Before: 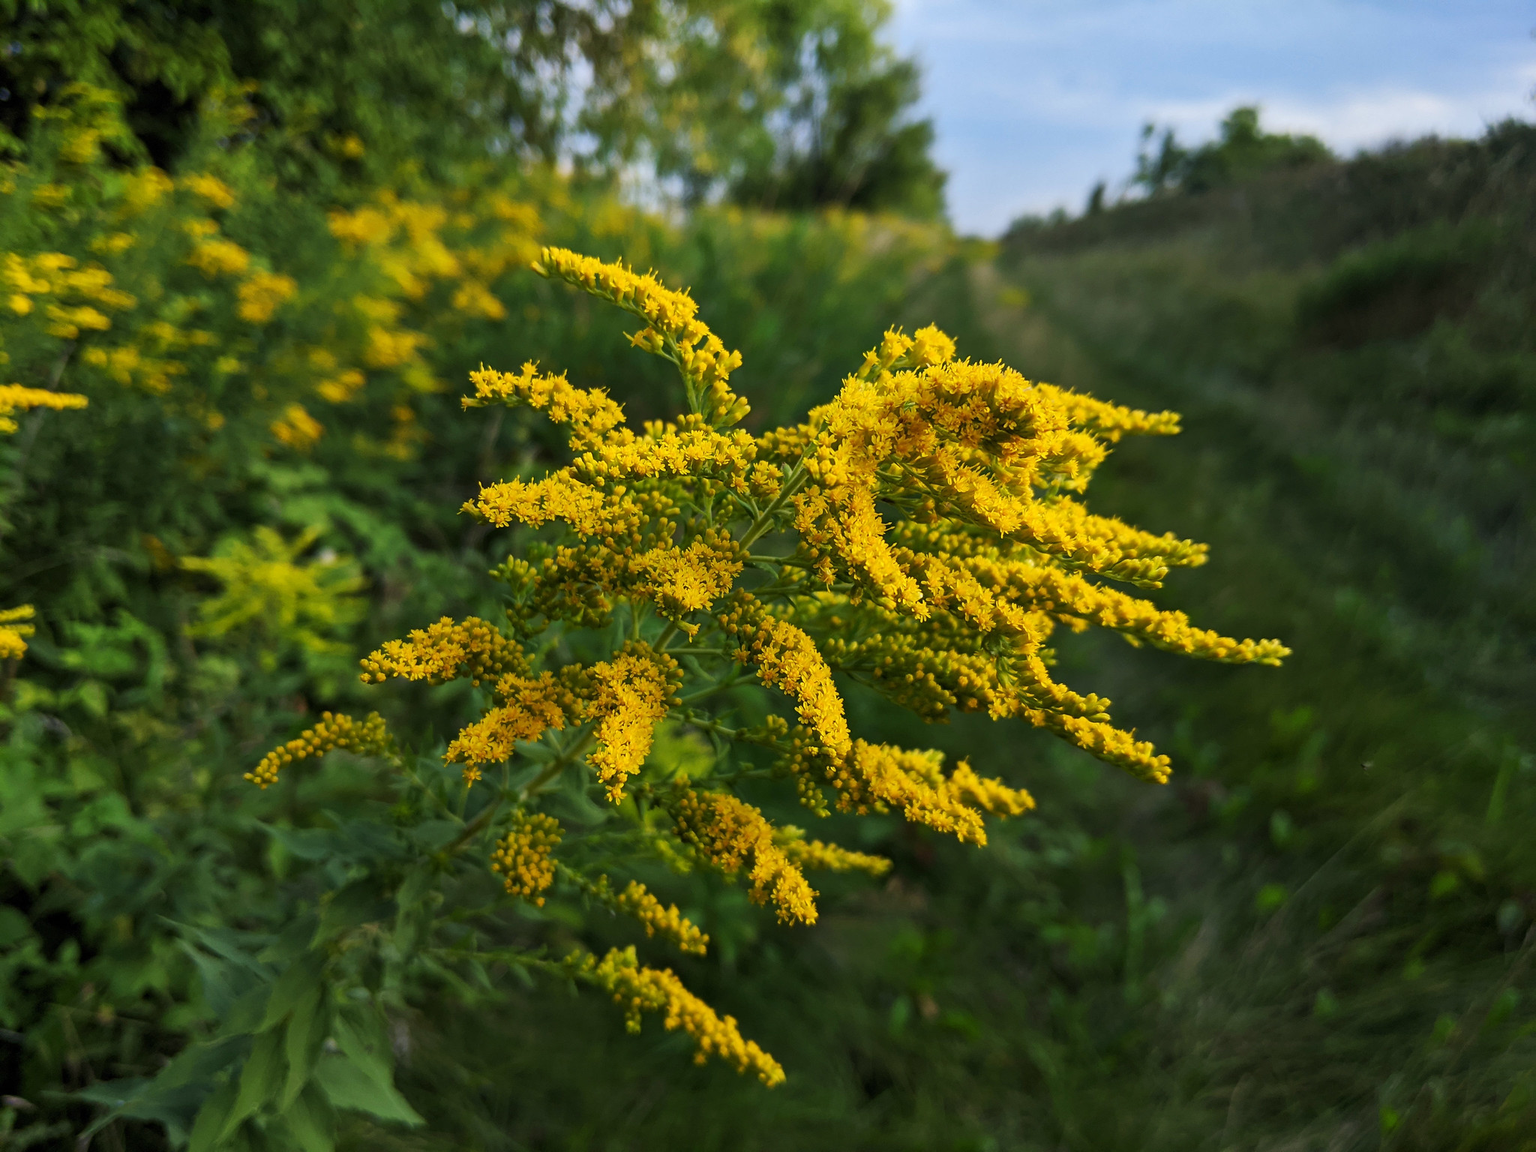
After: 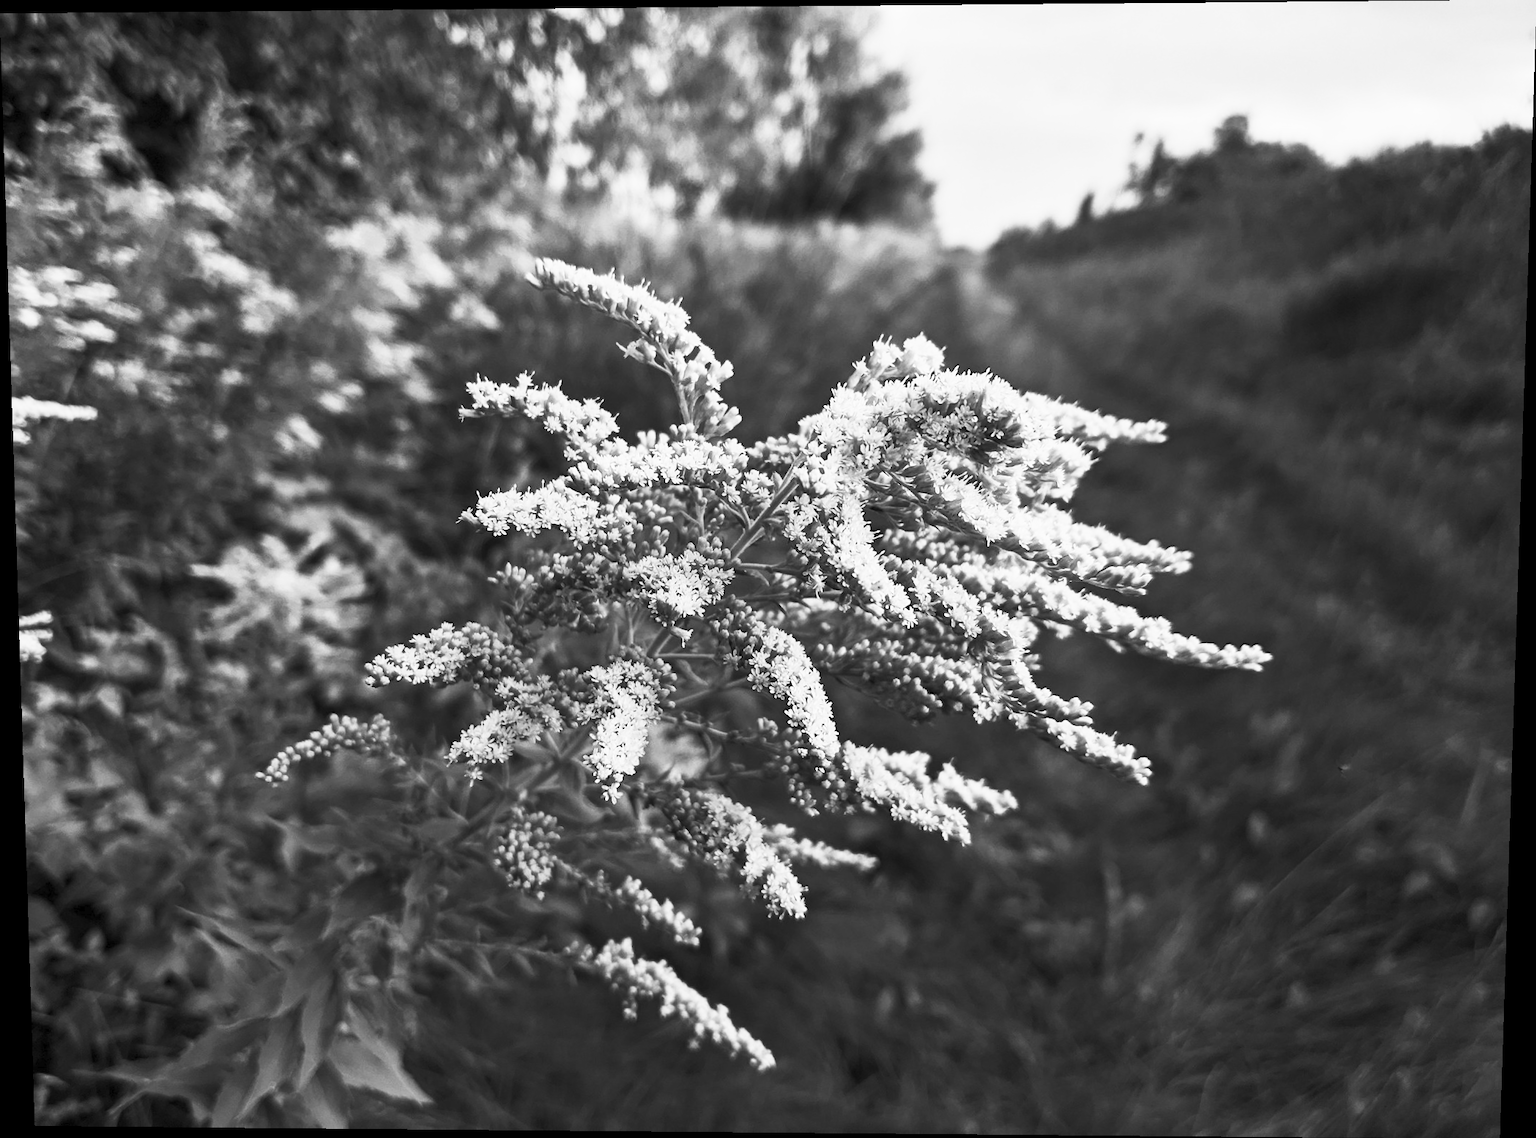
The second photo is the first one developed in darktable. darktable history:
rotate and perspective: lens shift (vertical) 0.048, lens shift (horizontal) -0.024, automatic cropping off
contrast brightness saturation: contrast 0.53, brightness 0.47, saturation -1
